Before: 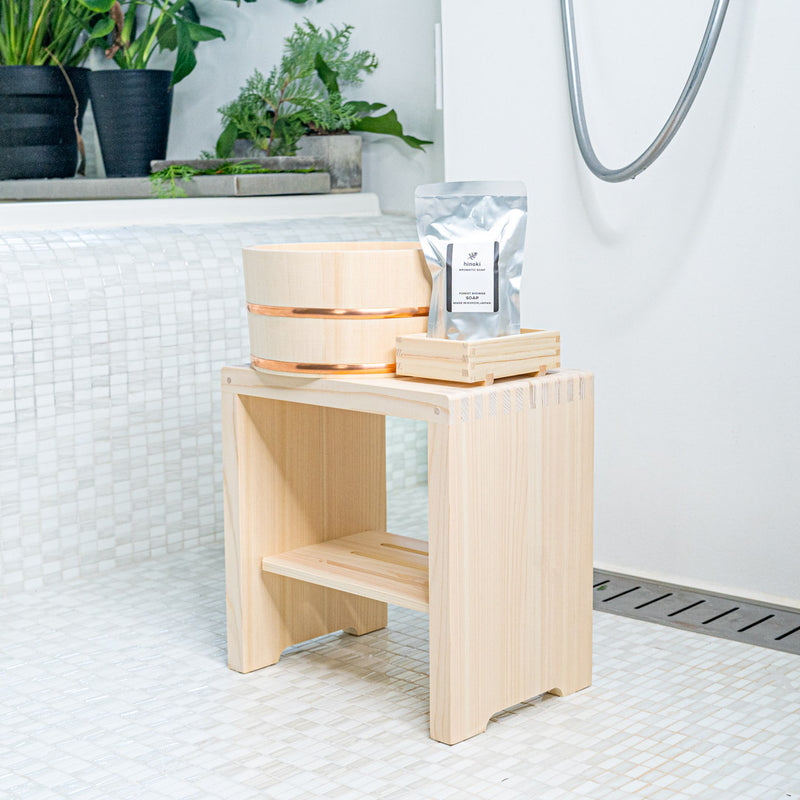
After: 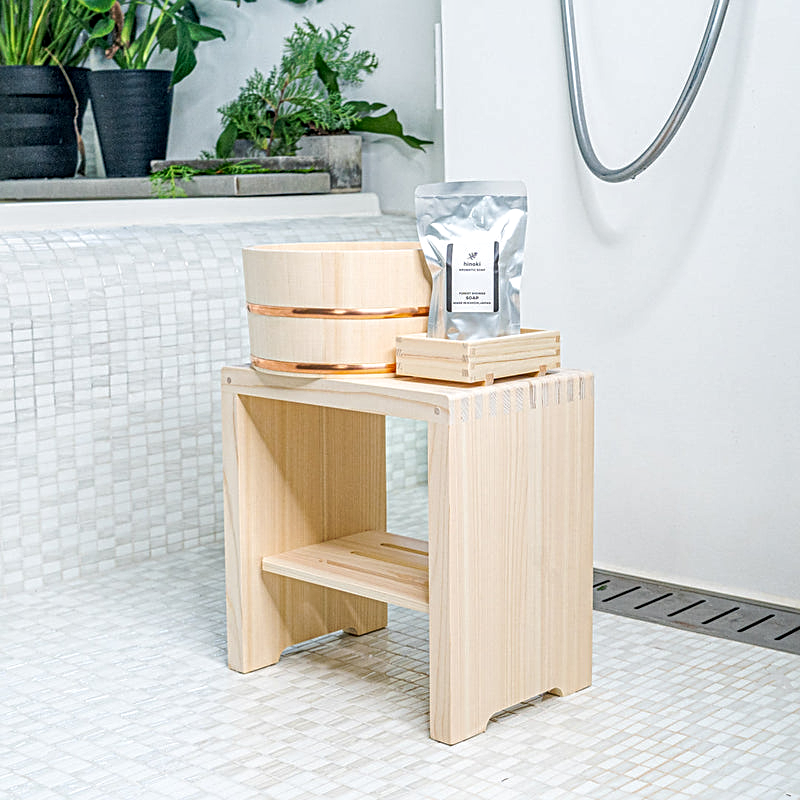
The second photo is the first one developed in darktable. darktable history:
tone curve: curves: ch0 [(0, 0) (0.003, 0.003) (0.011, 0.01) (0.025, 0.023) (0.044, 0.042) (0.069, 0.065) (0.1, 0.094) (0.136, 0.128) (0.177, 0.167) (0.224, 0.211) (0.277, 0.261) (0.335, 0.315) (0.399, 0.375) (0.468, 0.441) (0.543, 0.543) (0.623, 0.623) (0.709, 0.709) (0.801, 0.801) (0.898, 0.898) (1, 1)], preserve colors none
local contrast: highlights 34%, detail 135%
sharpen: on, module defaults
